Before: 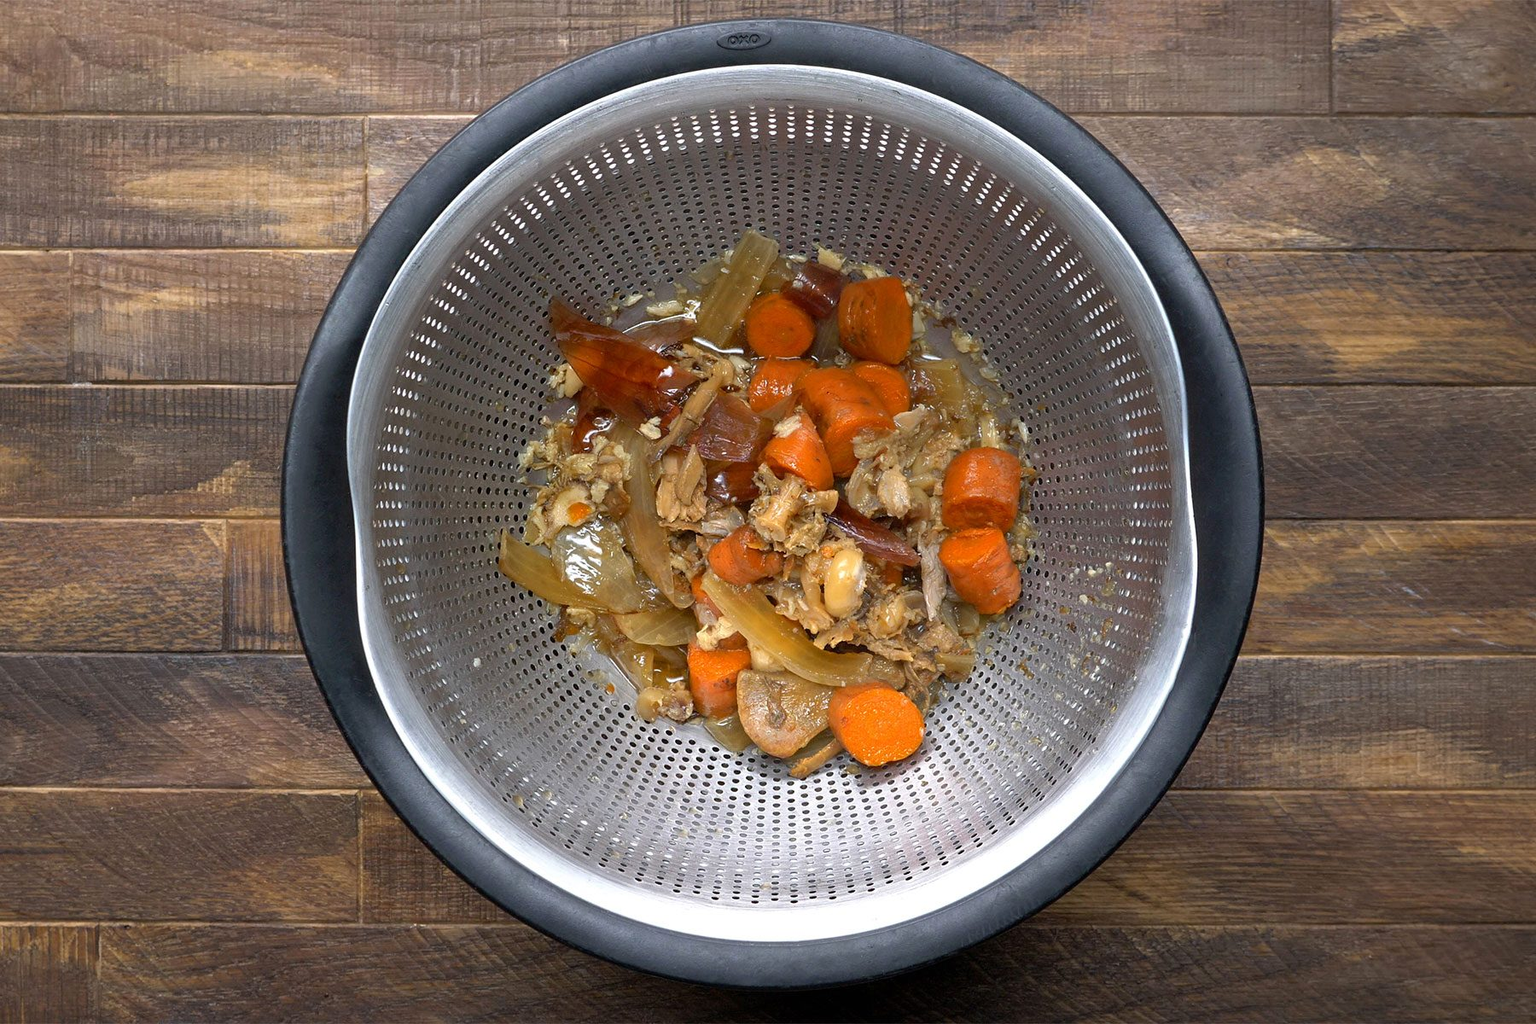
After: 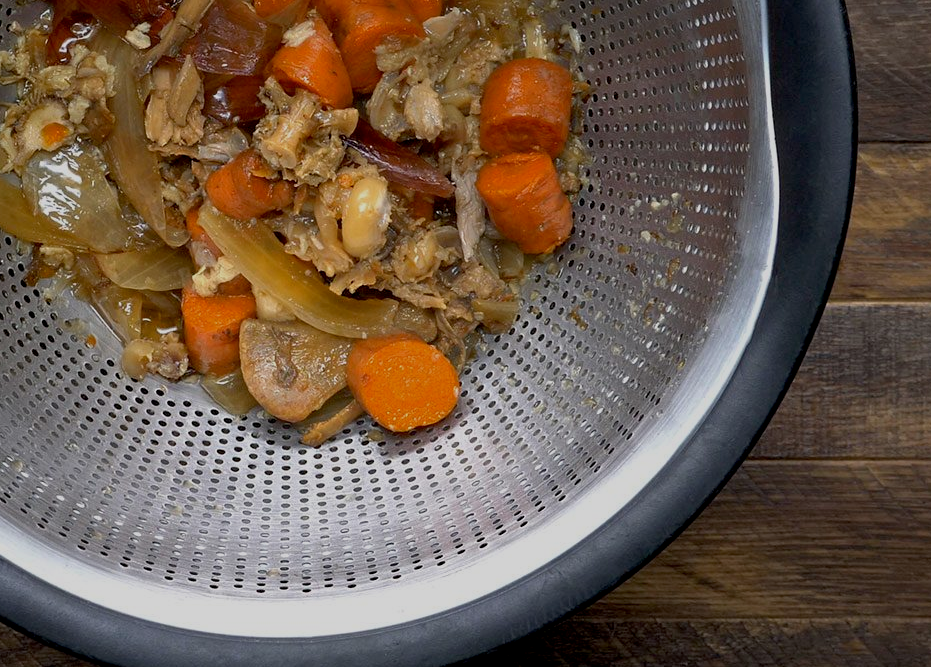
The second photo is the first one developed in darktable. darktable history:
crop: left 34.683%, top 38.915%, right 13.585%, bottom 5.435%
exposure: black level correction 0.009, exposure -0.637 EV, compensate exposure bias true, compensate highlight preservation false
